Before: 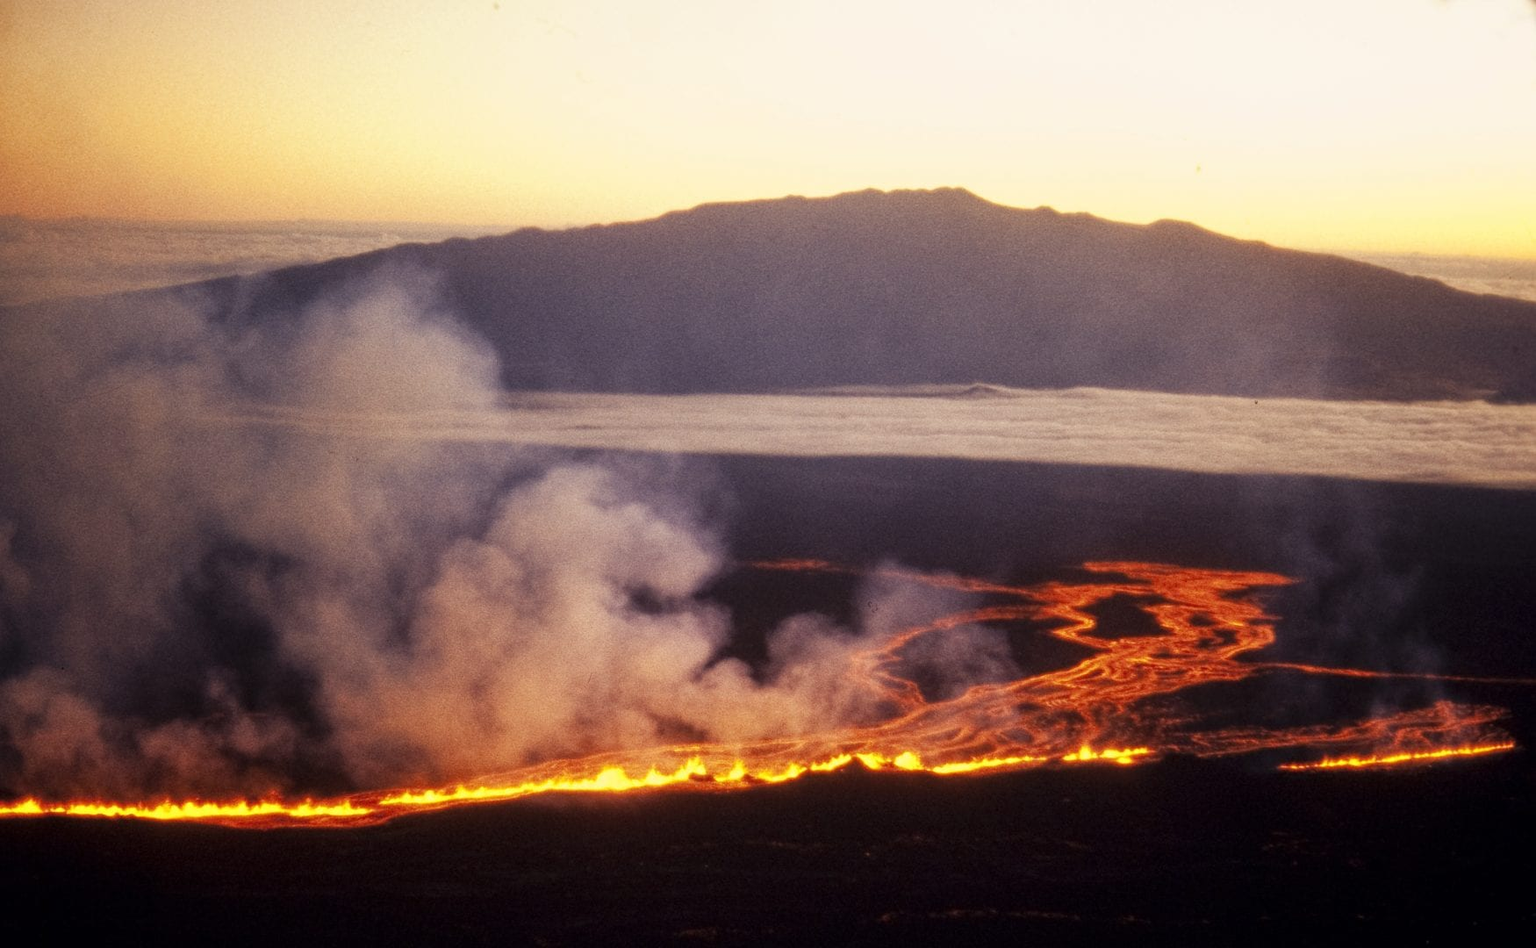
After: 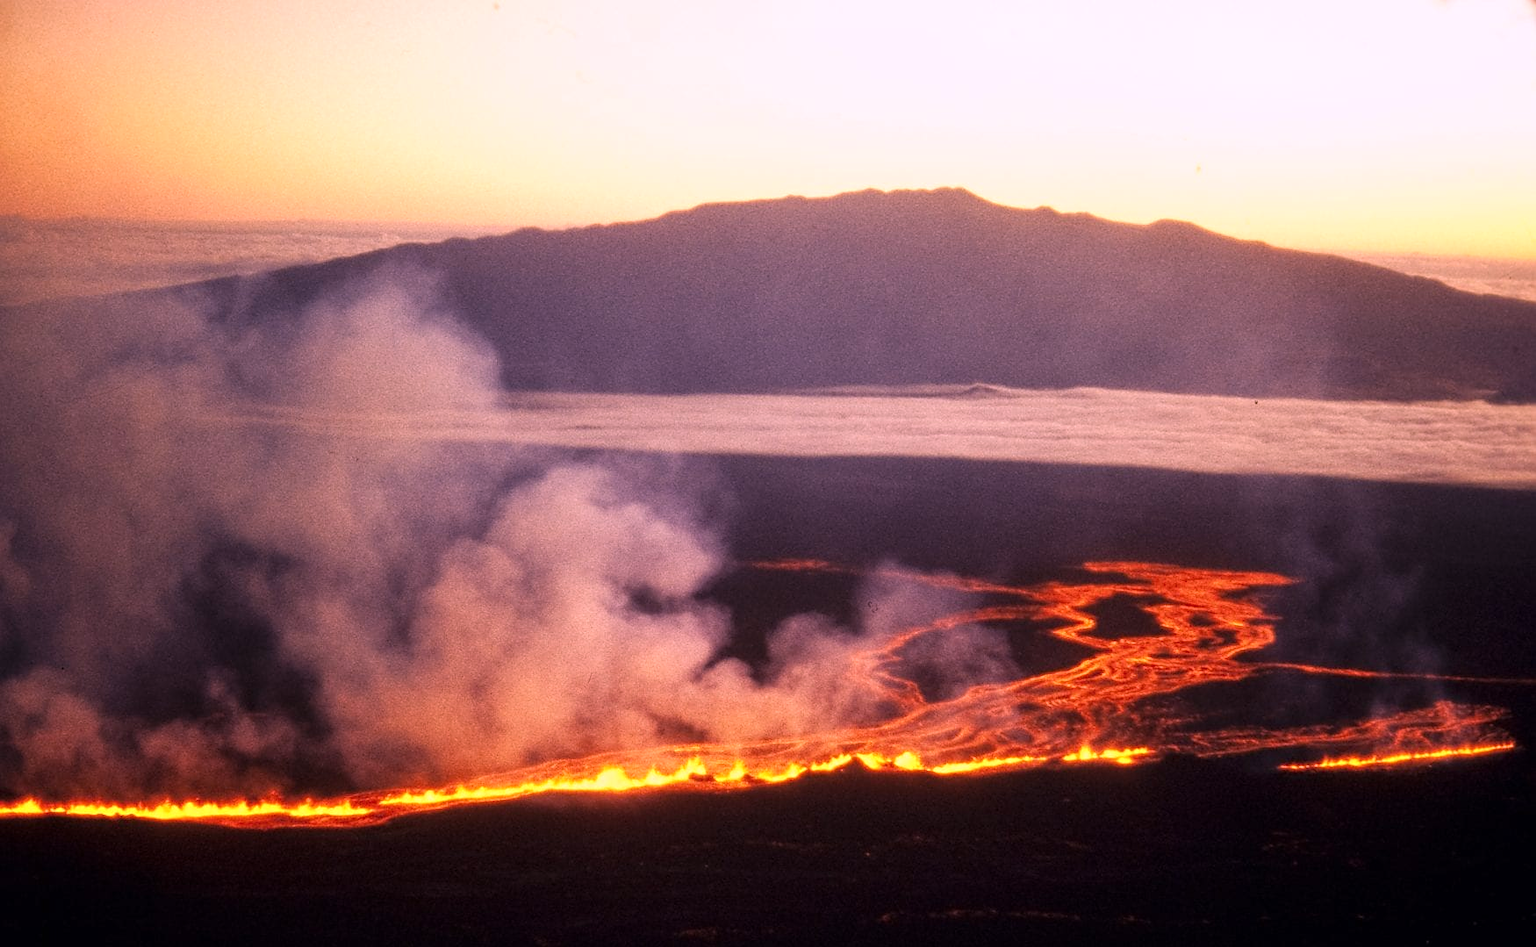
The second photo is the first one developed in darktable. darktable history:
sharpen: radius 1.864, amount 0.398, threshold 1.271
rotate and perspective: automatic cropping original format, crop left 0, crop top 0
white balance: red 1.188, blue 1.11
